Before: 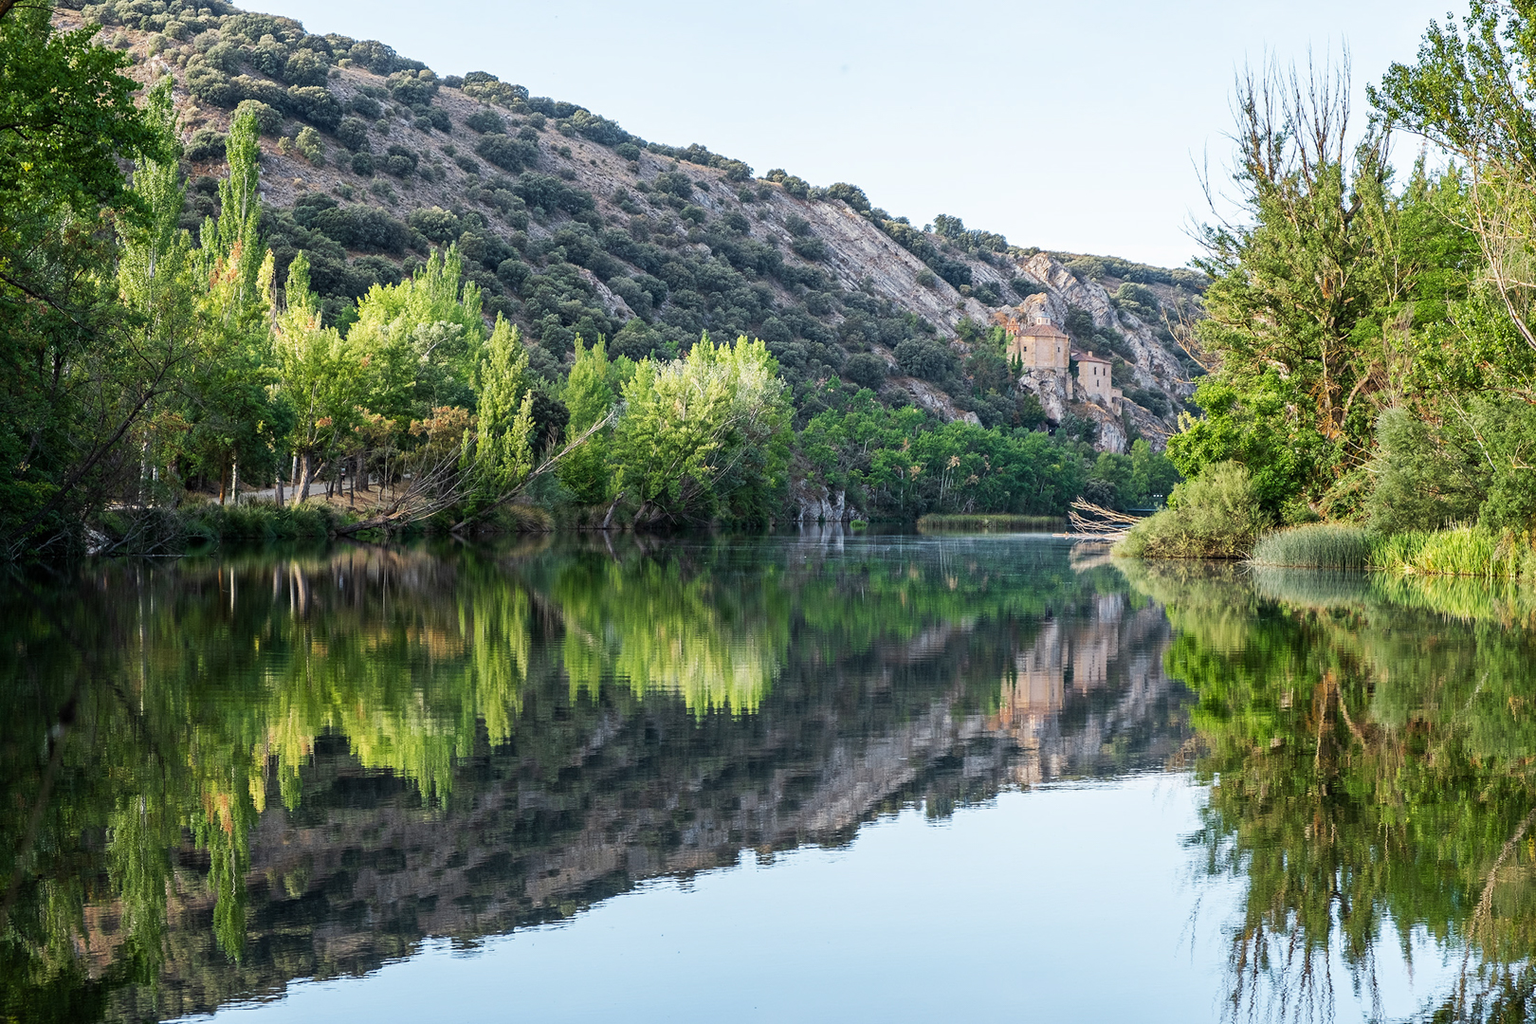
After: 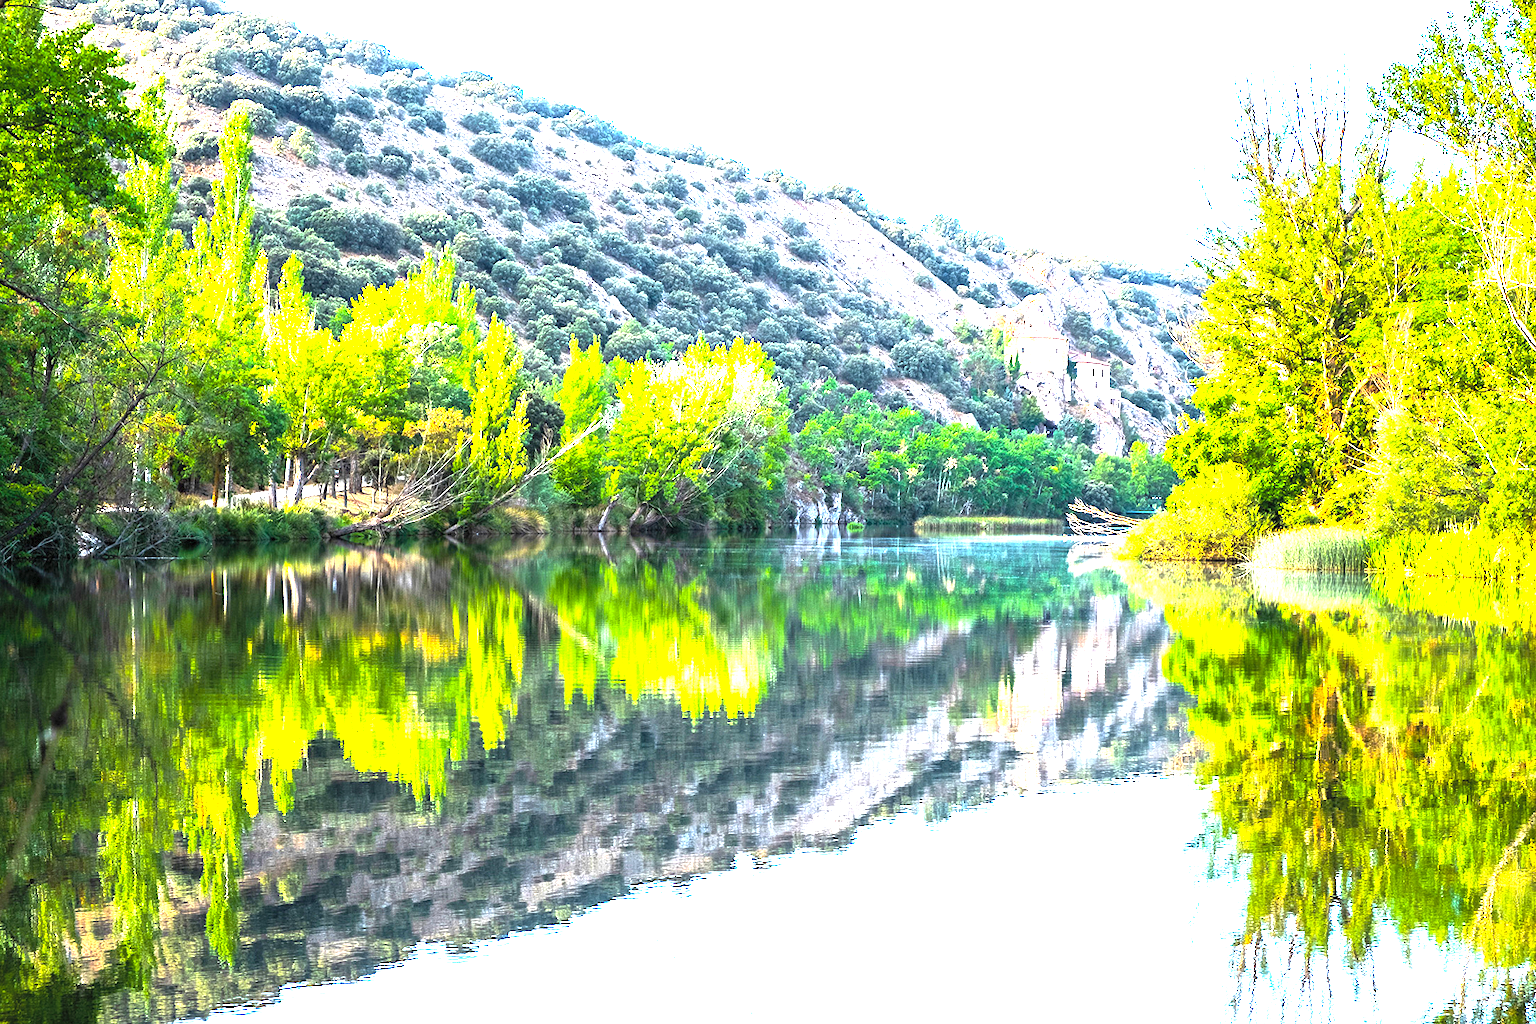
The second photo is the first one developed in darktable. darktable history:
contrast brightness saturation: brightness 0.15
crop and rotate: left 0.614%, top 0.179%, bottom 0.309%
color balance rgb: perceptual saturation grading › global saturation 25%, perceptual brilliance grading › global brilliance 35%, perceptual brilliance grading › highlights 50%, perceptual brilliance grading › mid-tones 60%, perceptual brilliance grading › shadows 35%, global vibrance 20%
